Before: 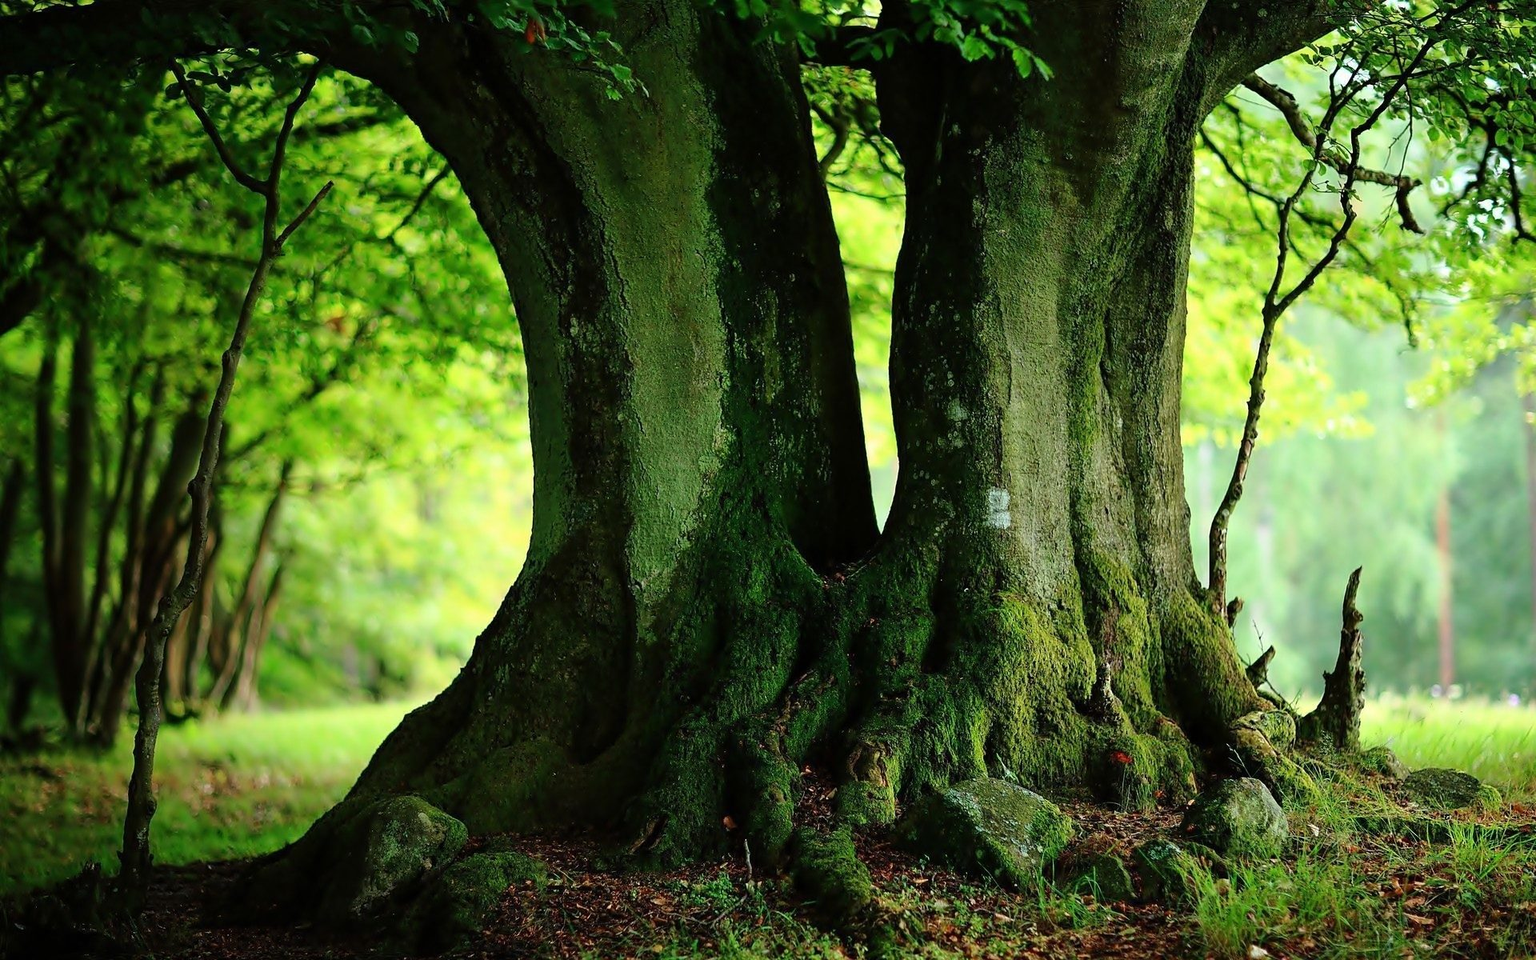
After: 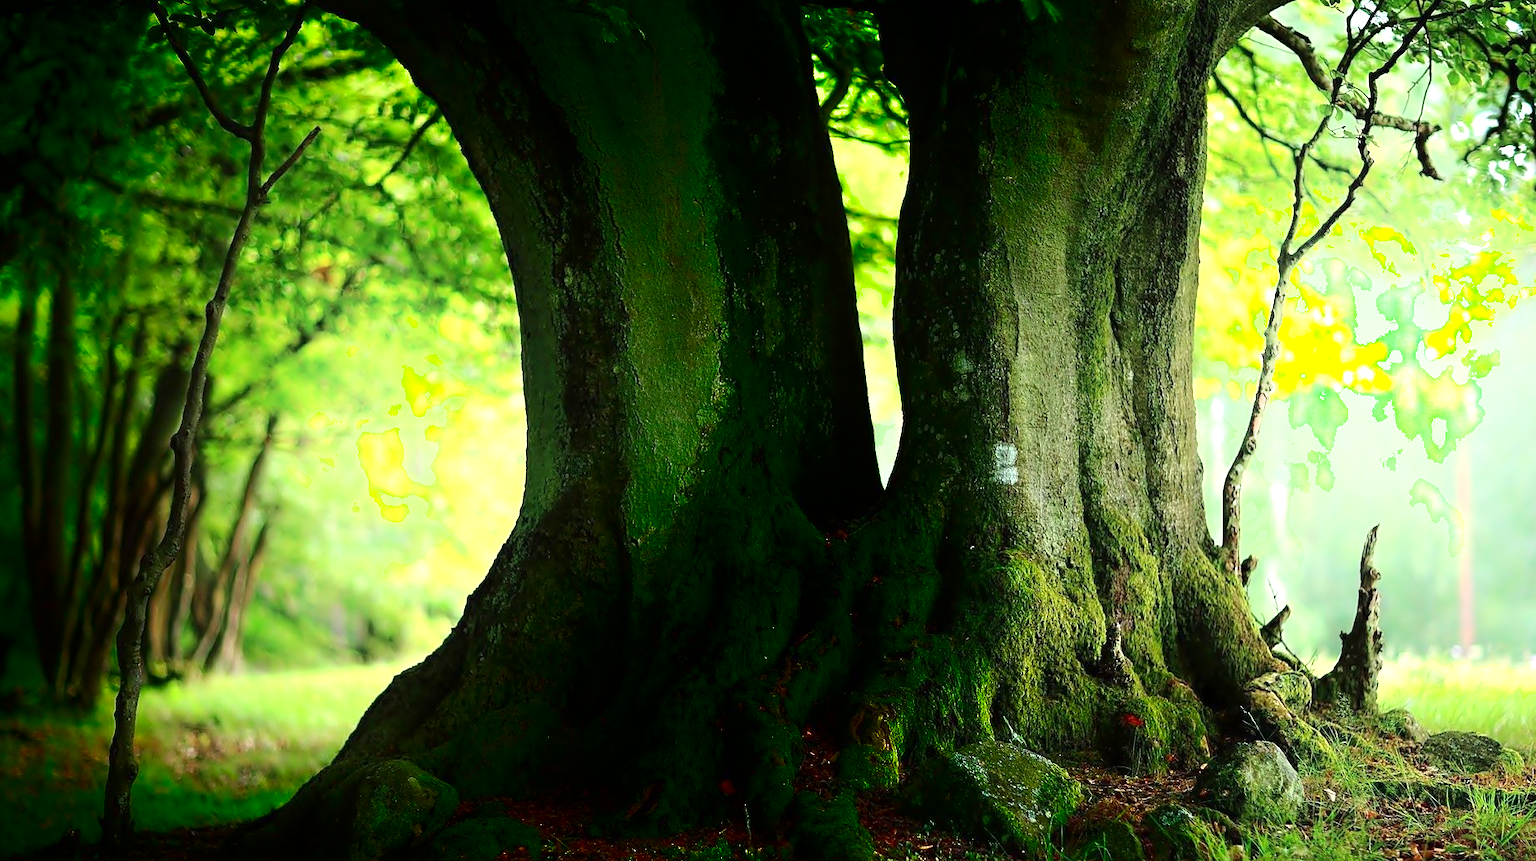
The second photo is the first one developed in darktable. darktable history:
exposure: exposure 0.496 EV, compensate highlight preservation false
shadows and highlights: shadows -90, highlights 90, soften with gaussian
crop: left 1.507%, top 6.147%, right 1.379%, bottom 6.637%
